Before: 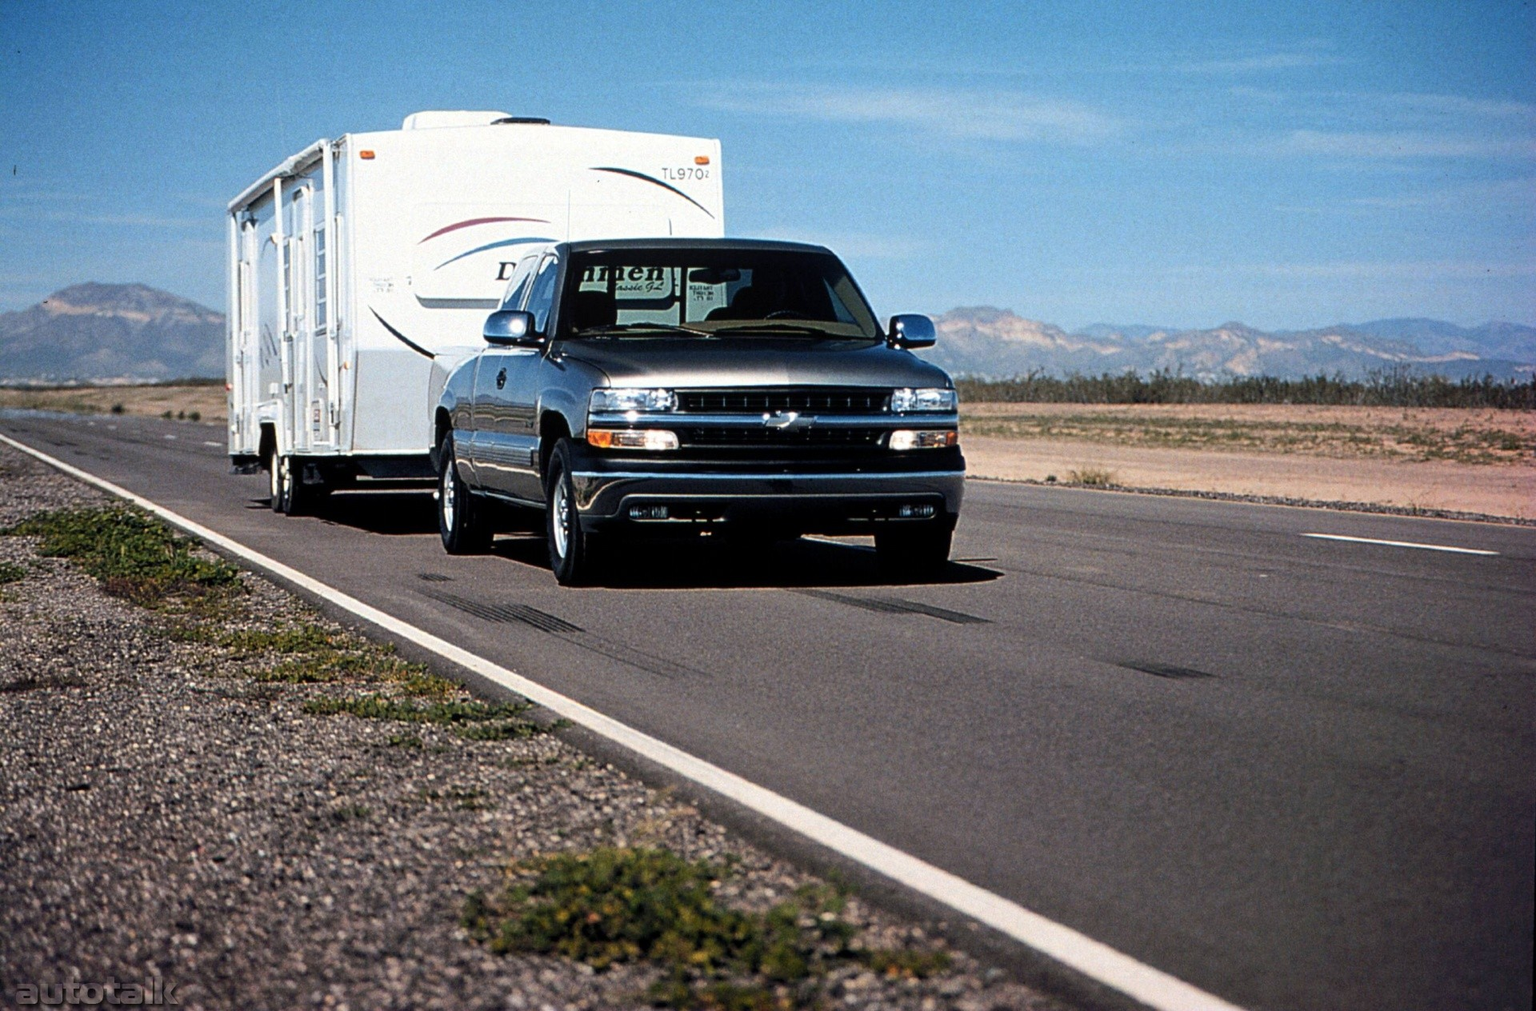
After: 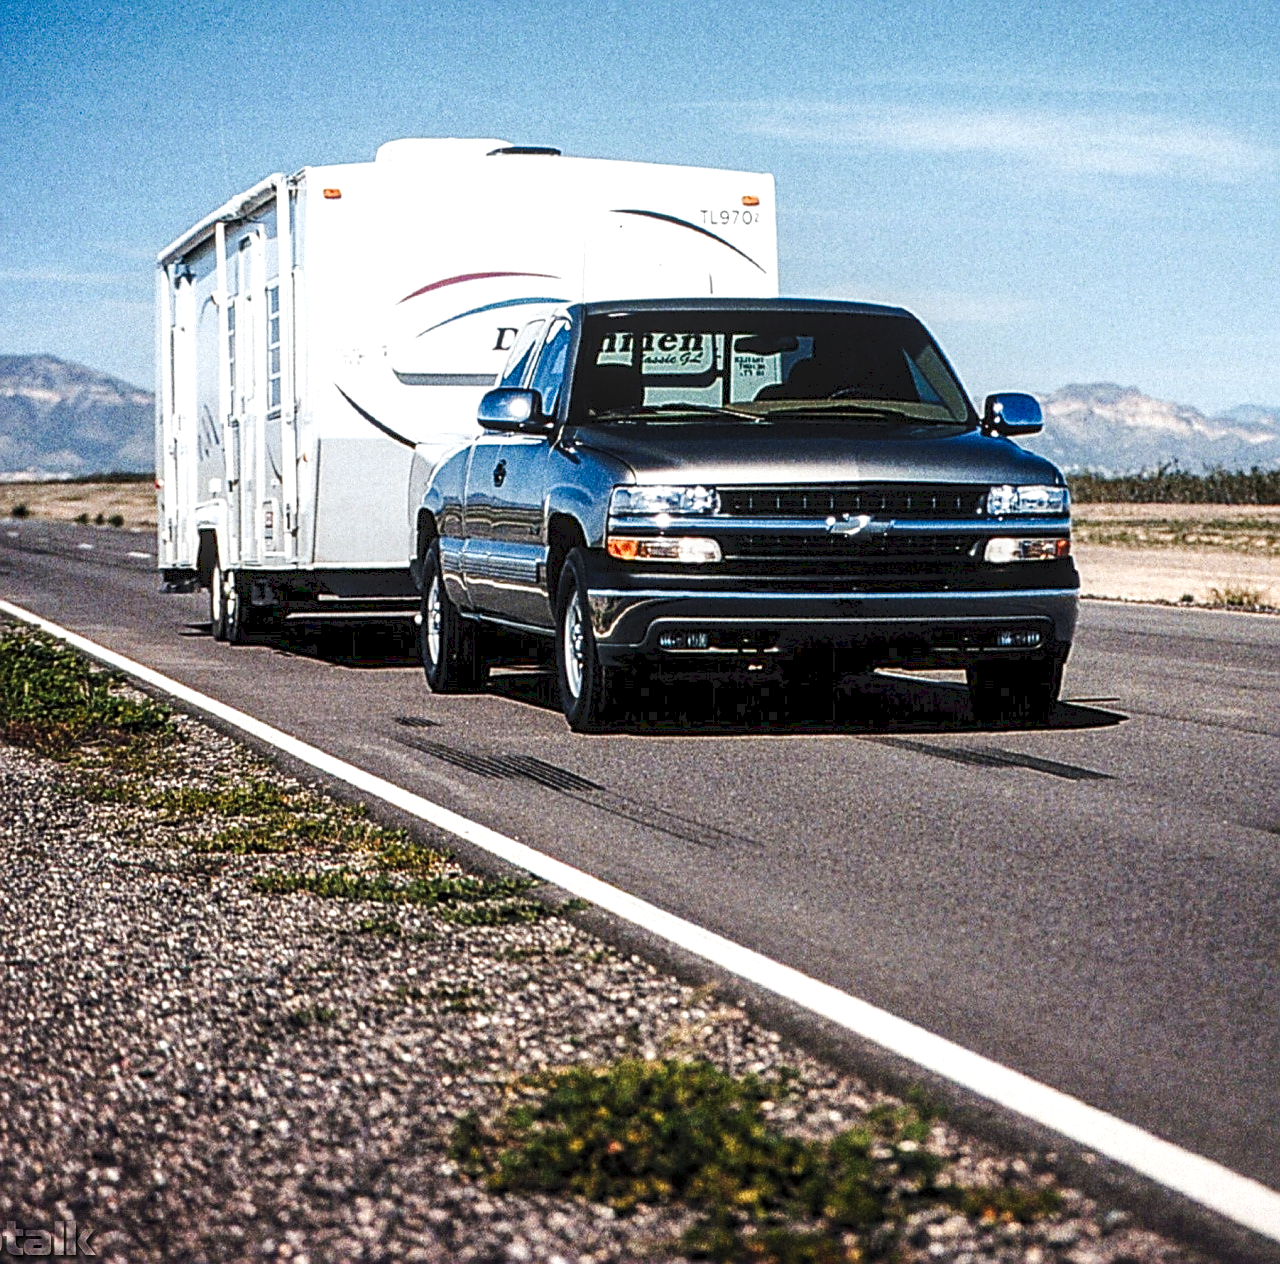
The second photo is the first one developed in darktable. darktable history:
sharpen: on, module defaults
local contrast: highlights 60%, shadows 60%, detail 160%
crop and rotate: left 6.617%, right 26.717%
color balance rgb: perceptual saturation grading › global saturation 20%, perceptual saturation grading › highlights -50%, perceptual saturation grading › shadows 30%
tone curve: curves: ch0 [(0, 0) (0.003, 0.117) (0.011, 0.125) (0.025, 0.133) (0.044, 0.144) (0.069, 0.152) (0.1, 0.167) (0.136, 0.186) (0.177, 0.21) (0.224, 0.244) (0.277, 0.295) (0.335, 0.357) (0.399, 0.445) (0.468, 0.531) (0.543, 0.629) (0.623, 0.716) (0.709, 0.803) (0.801, 0.876) (0.898, 0.939) (1, 1)], preserve colors none
white balance: emerald 1
